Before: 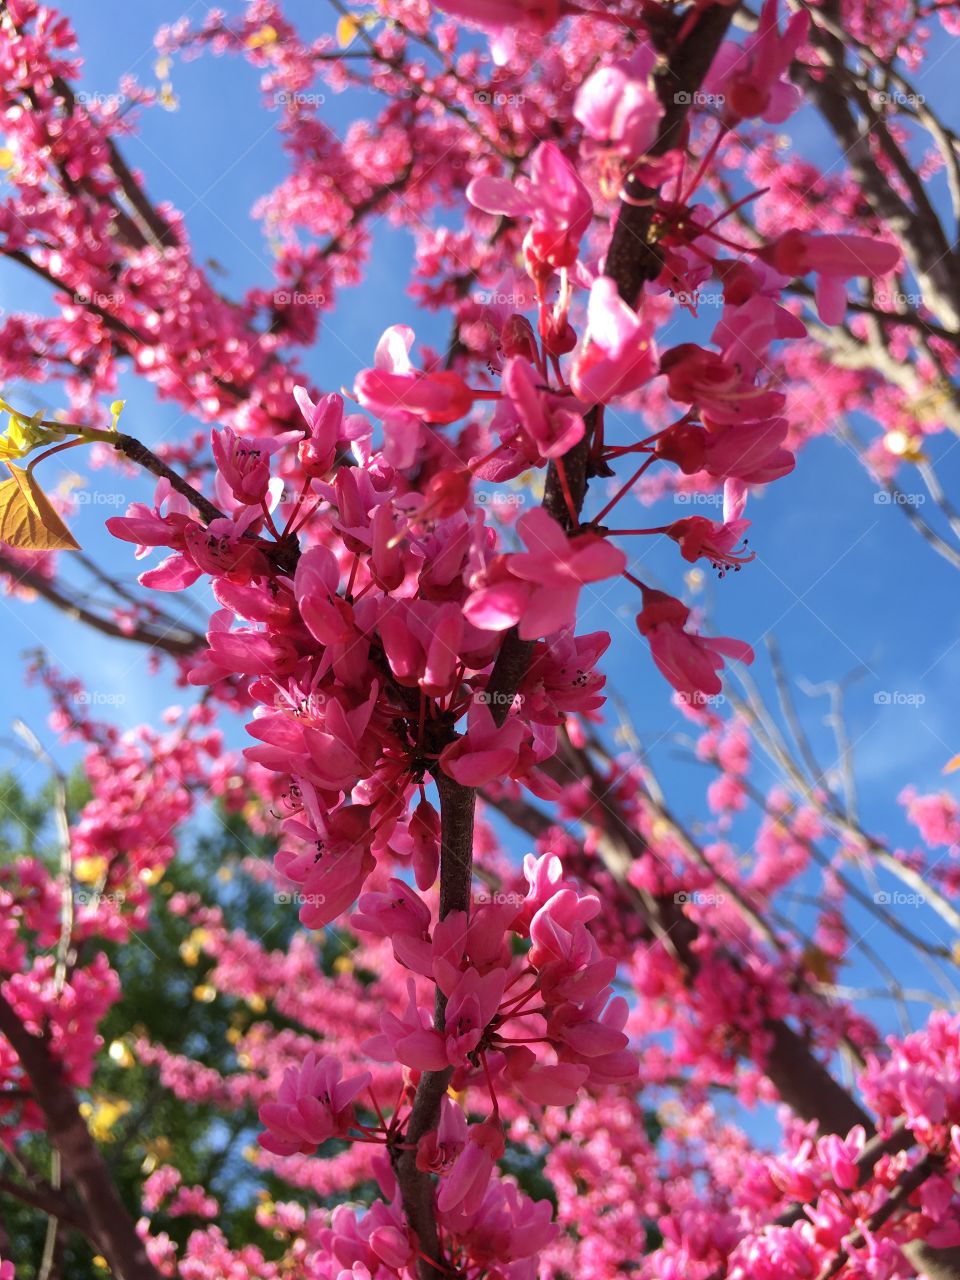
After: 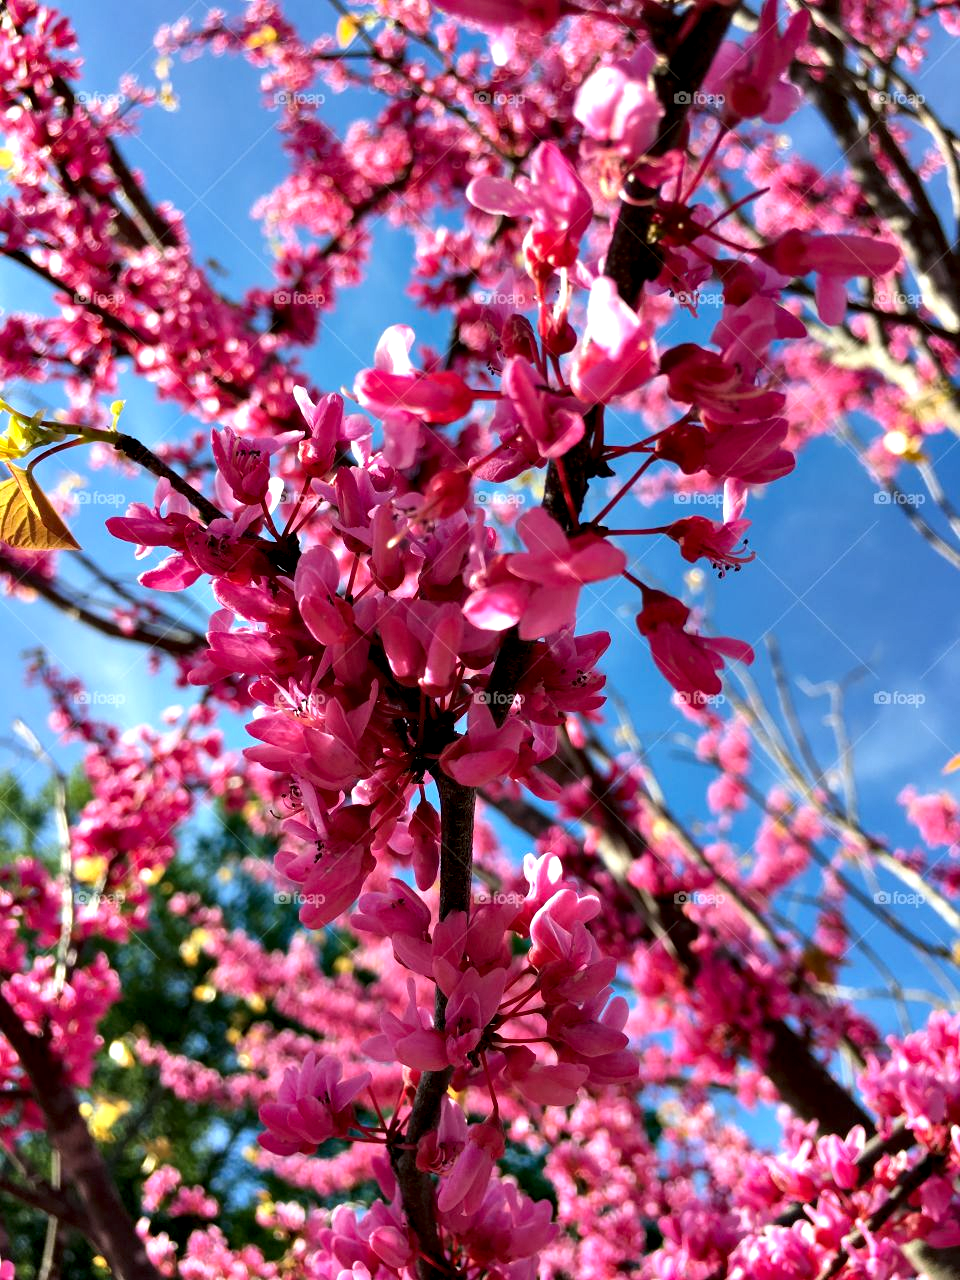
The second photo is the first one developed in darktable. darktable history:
exposure: exposure -0.045 EV, compensate highlight preservation false
contrast equalizer: octaves 7, y [[0.6 ×6], [0.55 ×6], [0 ×6], [0 ×6], [0 ×6]]
